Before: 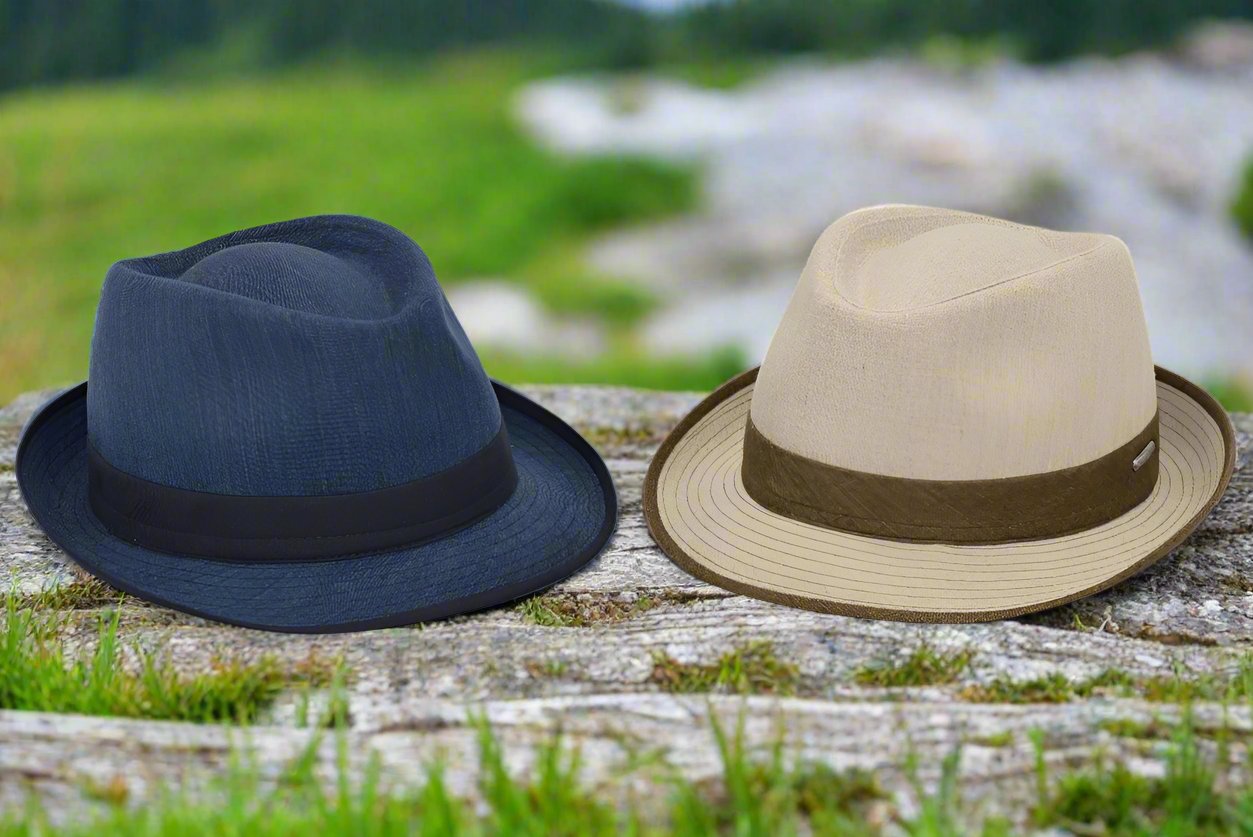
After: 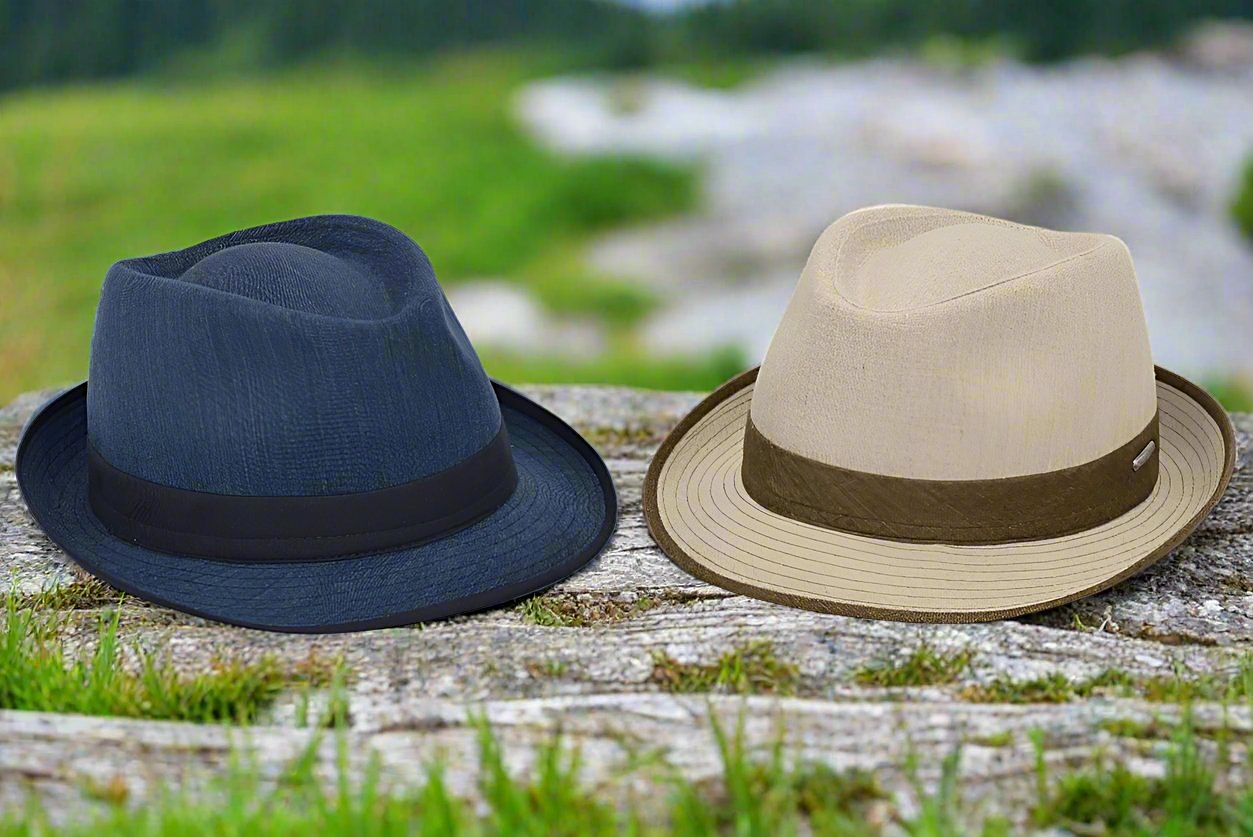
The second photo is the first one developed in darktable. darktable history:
color zones: curves: ch0 [(0, 0.5) (0.143, 0.5) (0.286, 0.5) (0.429, 0.5) (0.571, 0.5) (0.714, 0.476) (0.857, 0.5) (1, 0.5)]; ch2 [(0, 0.5) (0.143, 0.5) (0.286, 0.5) (0.429, 0.5) (0.571, 0.5) (0.714, 0.487) (0.857, 0.5) (1, 0.5)]
sharpen: on, module defaults
